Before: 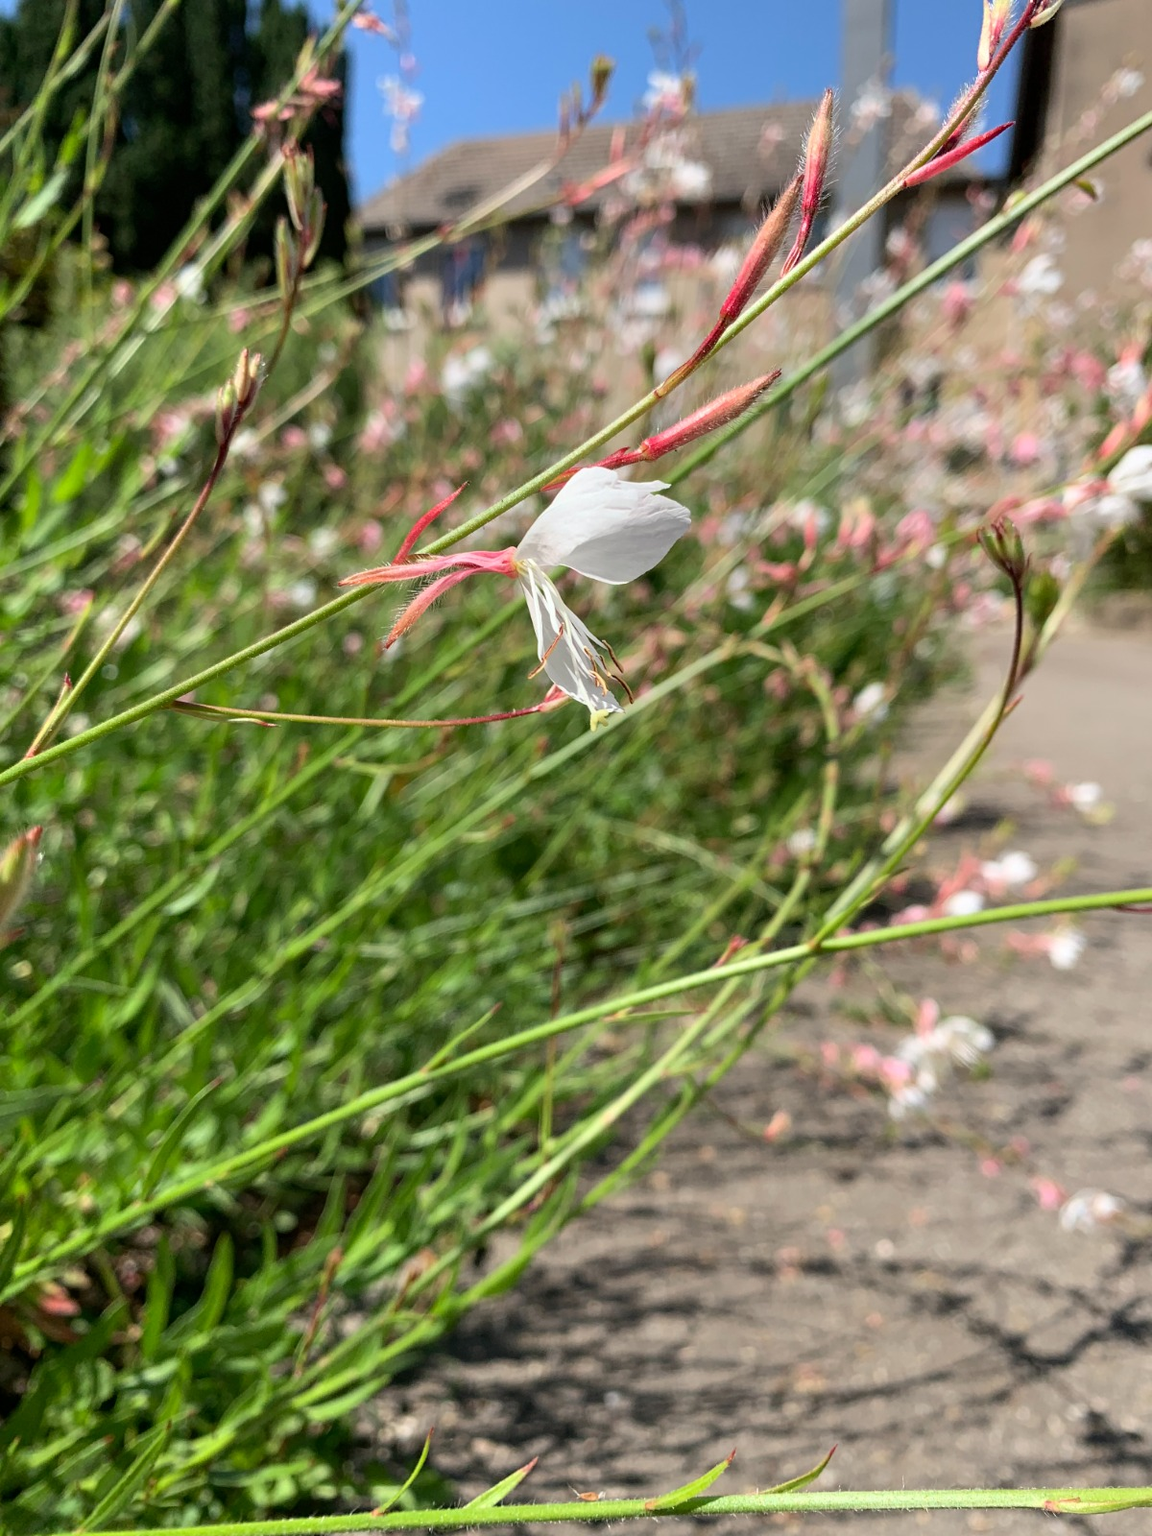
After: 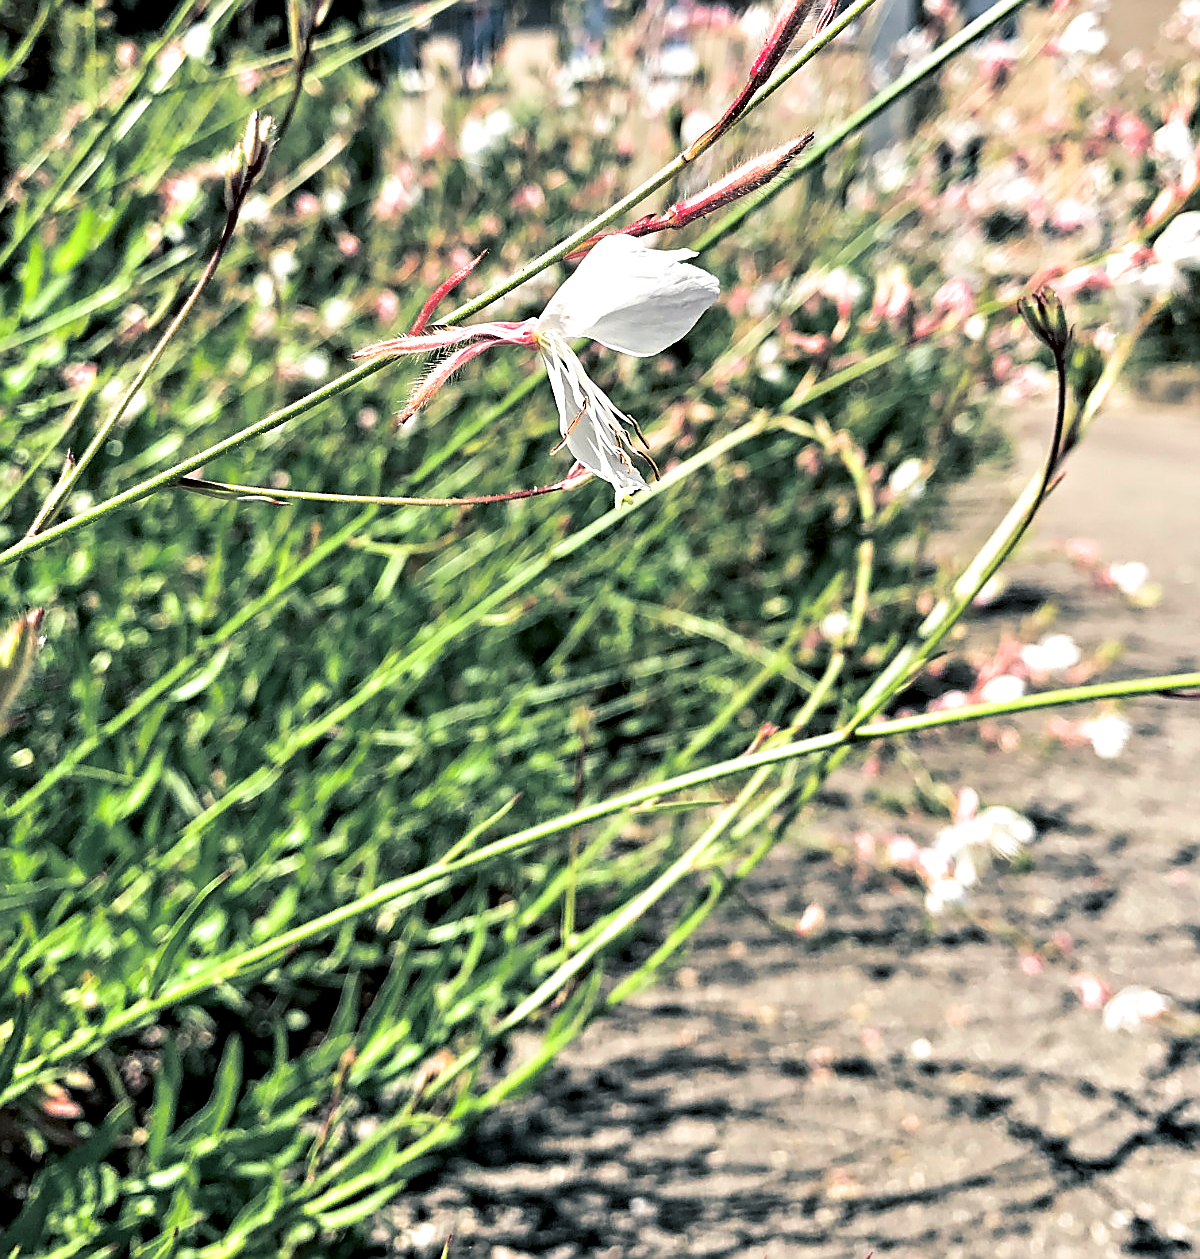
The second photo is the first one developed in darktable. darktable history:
sharpen: radius 1.4, amount 1.25, threshold 0.7
exposure: black level correction 0, exposure 0.5 EV, compensate highlight preservation false
split-toning: shadows › hue 205.2°, shadows › saturation 0.29, highlights › hue 50.4°, highlights › saturation 0.38, balance -49.9
haze removal: compatibility mode true, adaptive false
contrast equalizer: y [[0.511, 0.558, 0.631, 0.632, 0.559, 0.512], [0.5 ×6], [0.507, 0.559, 0.627, 0.644, 0.647, 0.647], [0 ×6], [0 ×6]]
crop and rotate: top 15.774%, bottom 5.506%
contrast brightness saturation: contrast 0.15, brightness 0.05
